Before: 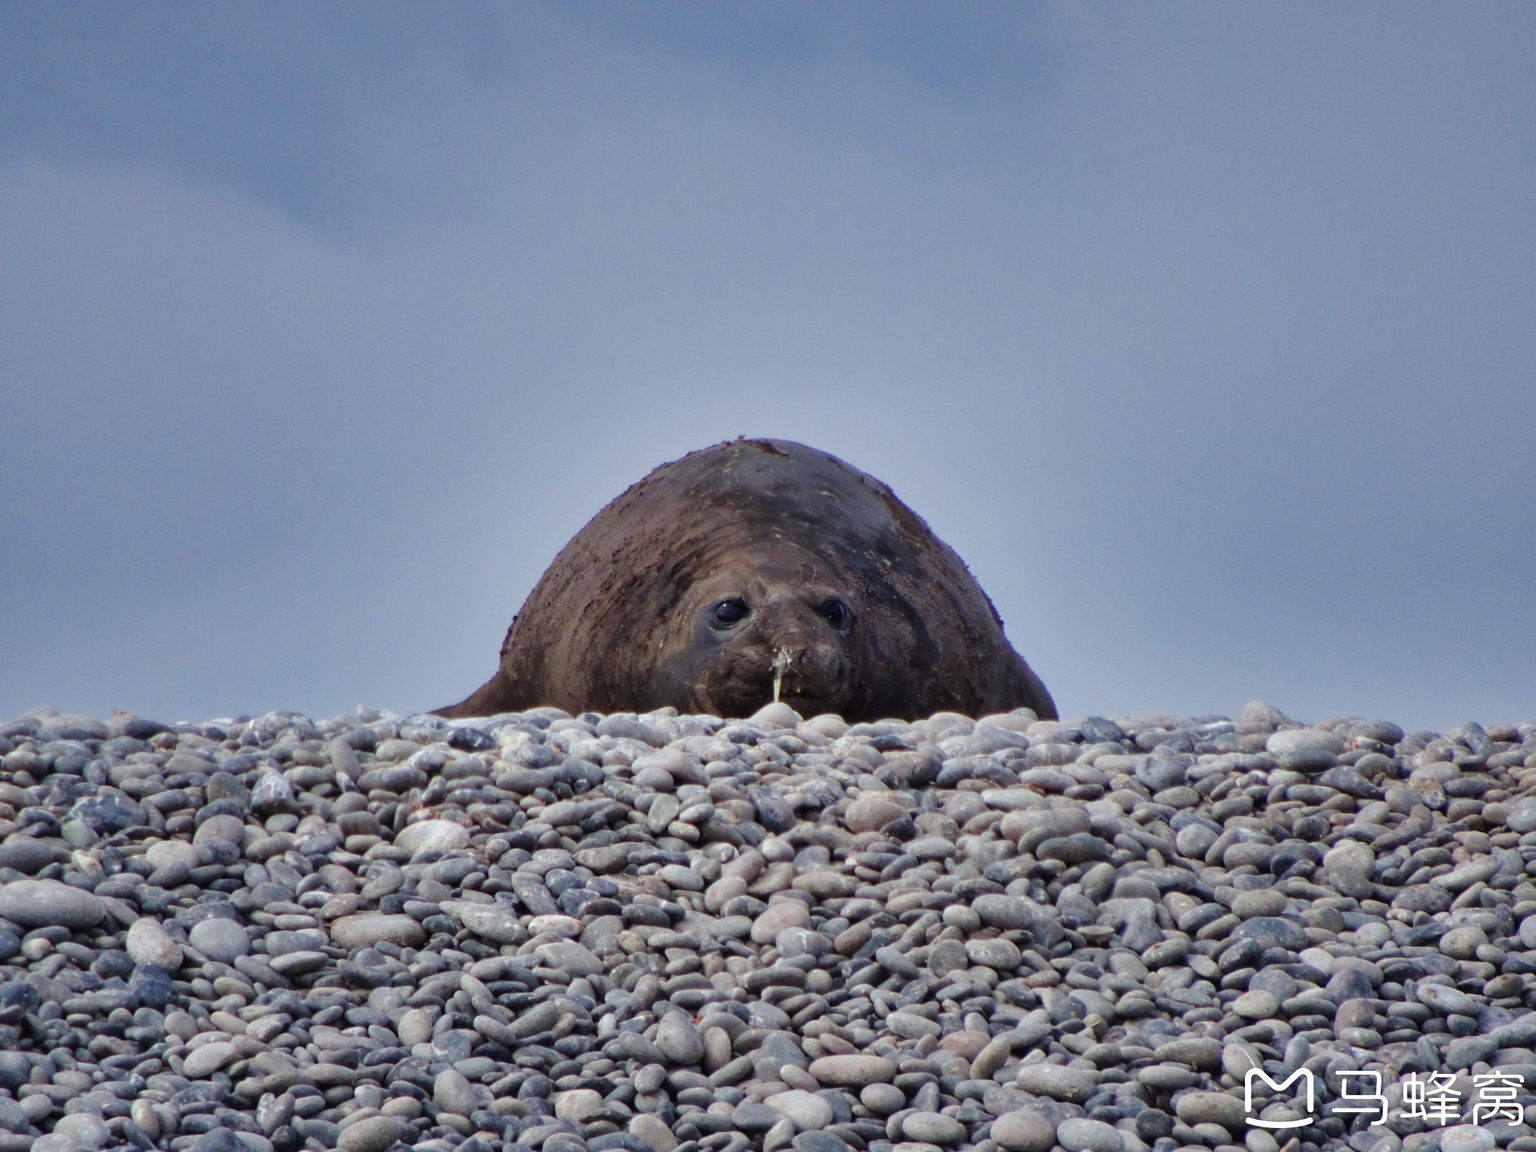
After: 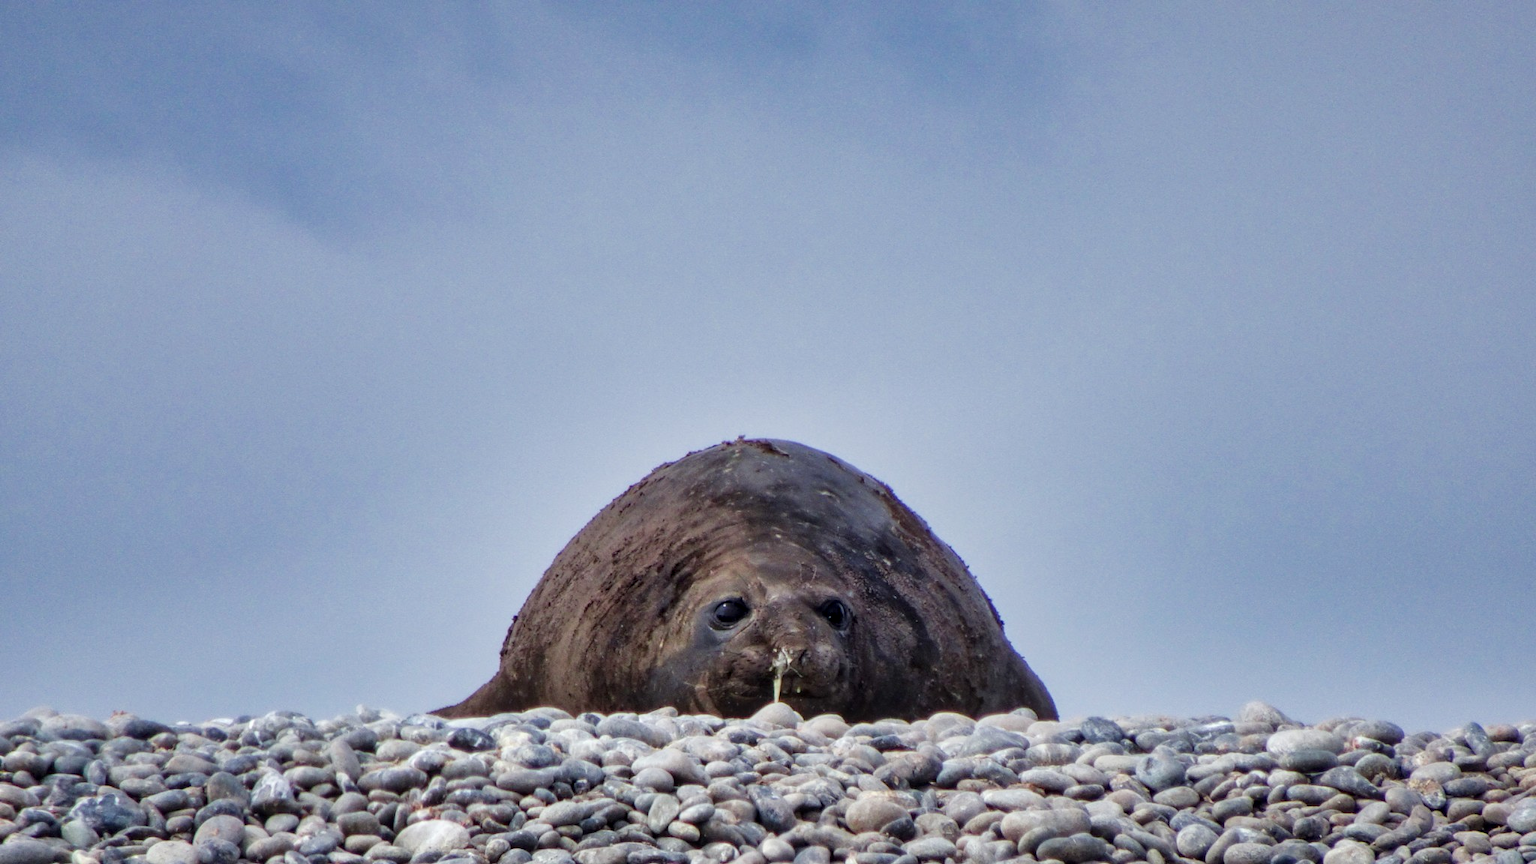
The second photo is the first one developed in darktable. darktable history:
local contrast: on, module defaults
crop: bottom 24.98%
tone curve: curves: ch0 [(0, 0) (0.051, 0.047) (0.102, 0.099) (0.232, 0.249) (0.462, 0.501) (0.698, 0.761) (0.908, 0.946) (1, 1)]; ch1 [(0, 0) (0.339, 0.298) (0.402, 0.363) (0.453, 0.413) (0.485, 0.469) (0.494, 0.493) (0.504, 0.501) (0.525, 0.533) (0.563, 0.591) (0.597, 0.631) (1, 1)]; ch2 [(0, 0) (0.48, 0.48) (0.504, 0.5) (0.539, 0.554) (0.59, 0.628) (0.642, 0.682) (0.824, 0.815) (1, 1)], preserve colors none
